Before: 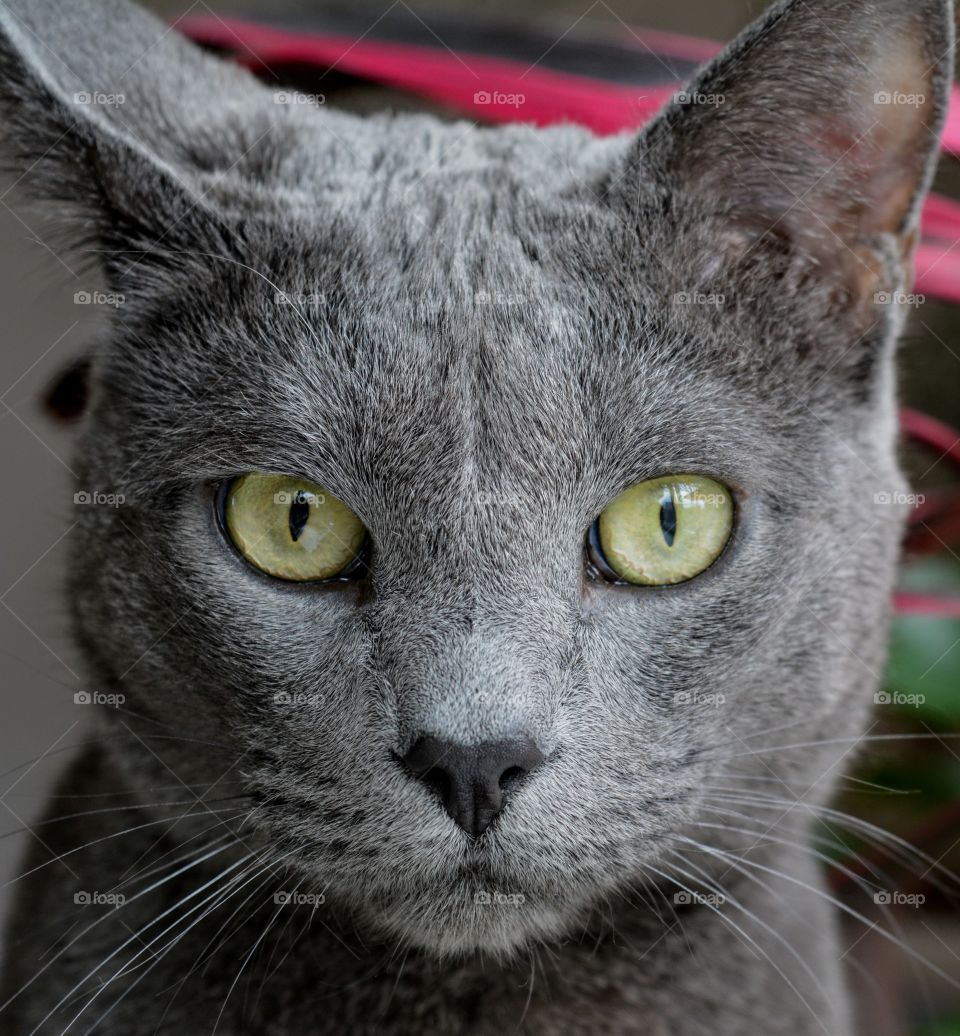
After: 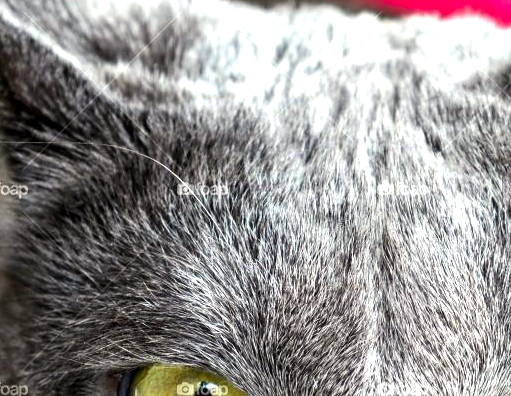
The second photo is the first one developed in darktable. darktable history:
crop: left 10.185%, top 10.535%, right 36.519%, bottom 51.225%
color balance rgb: power › chroma 0.284%, power › hue 24.79°, highlights gain › luminance 6.511%, highlights gain › chroma 2.557%, highlights gain › hue 91.29°, linear chroma grading › global chroma 0.972%, perceptual saturation grading › global saturation -3.103%, perceptual brilliance grading › global brilliance 29.64%, perceptual brilliance grading › highlights 11.937%, perceptual brilliance grading › mid-tones 24.361%, global vibrance 19.762%
levels: mode automatic, levels [0.101, 0.578, 0.953]
